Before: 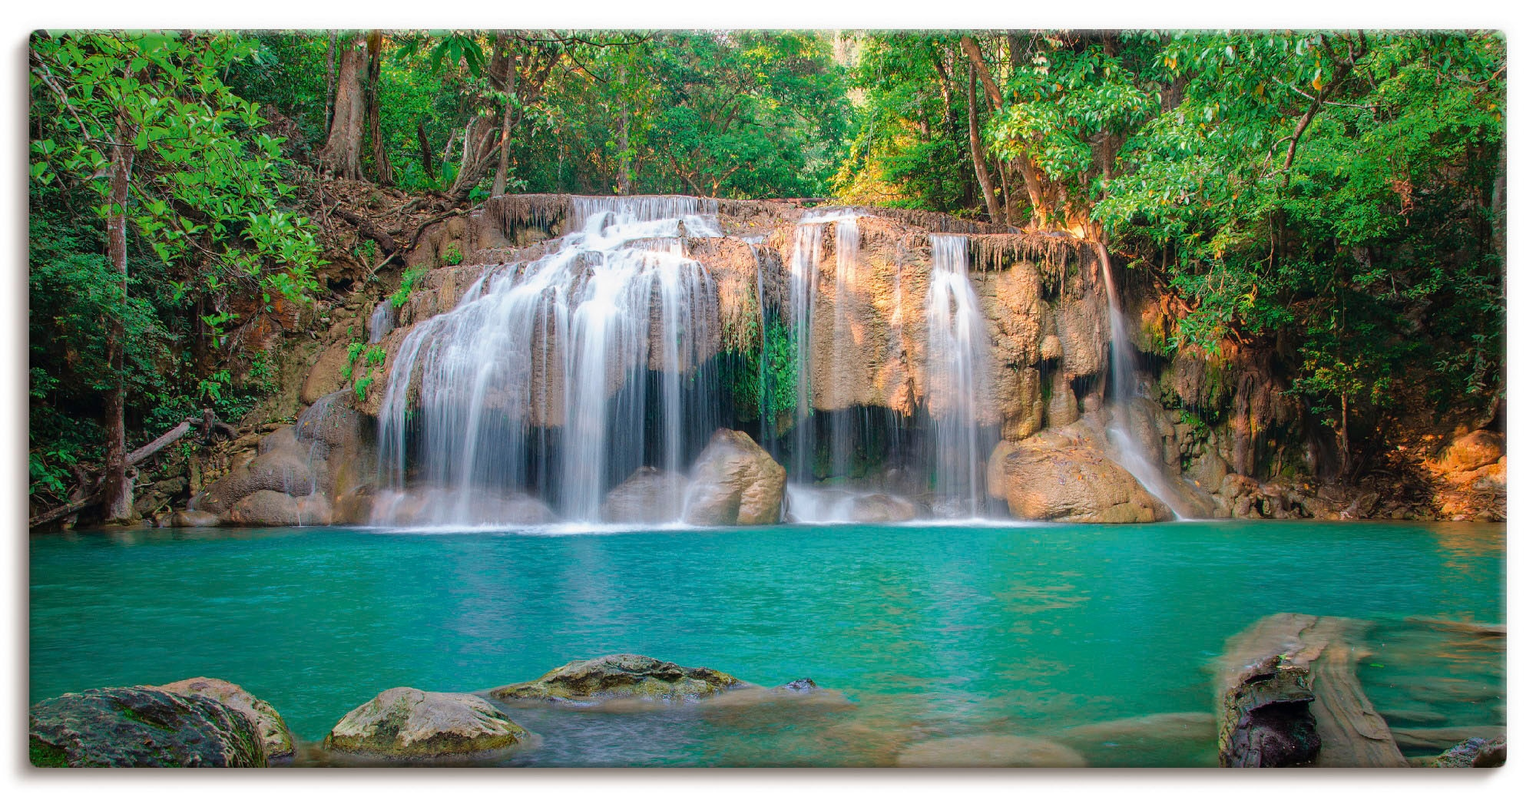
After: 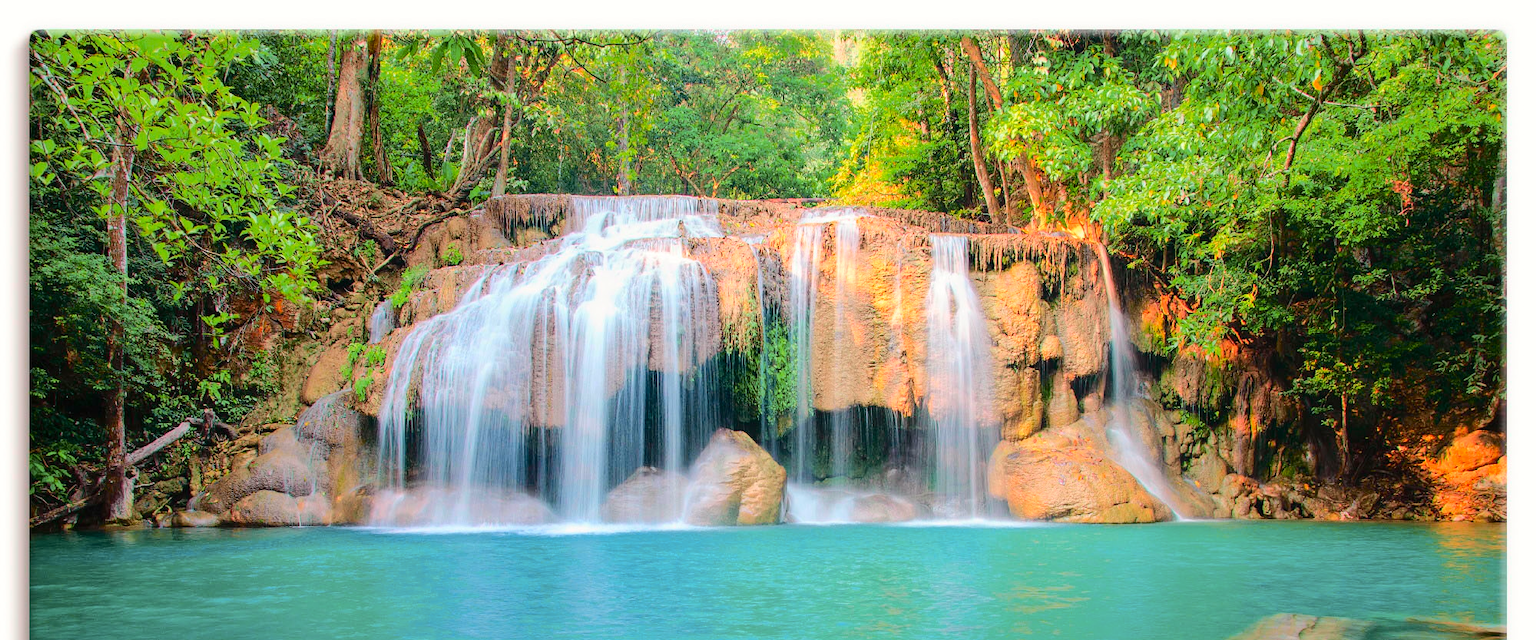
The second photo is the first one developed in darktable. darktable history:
crop: bottom 19.644%
tone curve: curves: ch0 [(0, 0) (0.131, 0.135) (0.288, 0.372) (0.451, 0.608) (0.612, 0.739) (0.736, 0.832) (1, 1)]; ch1 [(0, 0) (0.392, 0.398) (0.487, 0.471) (0.496, 0.493) (0.519, 0.531) (0.557, 0.591) (0.581, 0.639) (0.622, 0.711) (1, 1)]; ch2 [(0, 0) (0.388, 0.344) (0.438, 0.425) (0.476, 0.482) (0.502, 0.508) (0.524, 0.531) (0.538, 0.58) (0.58, 0.621) (0.613, 0.679) (0.655, 0.738) (1, 1)], color space Lab, independent channels, preserve colors none
